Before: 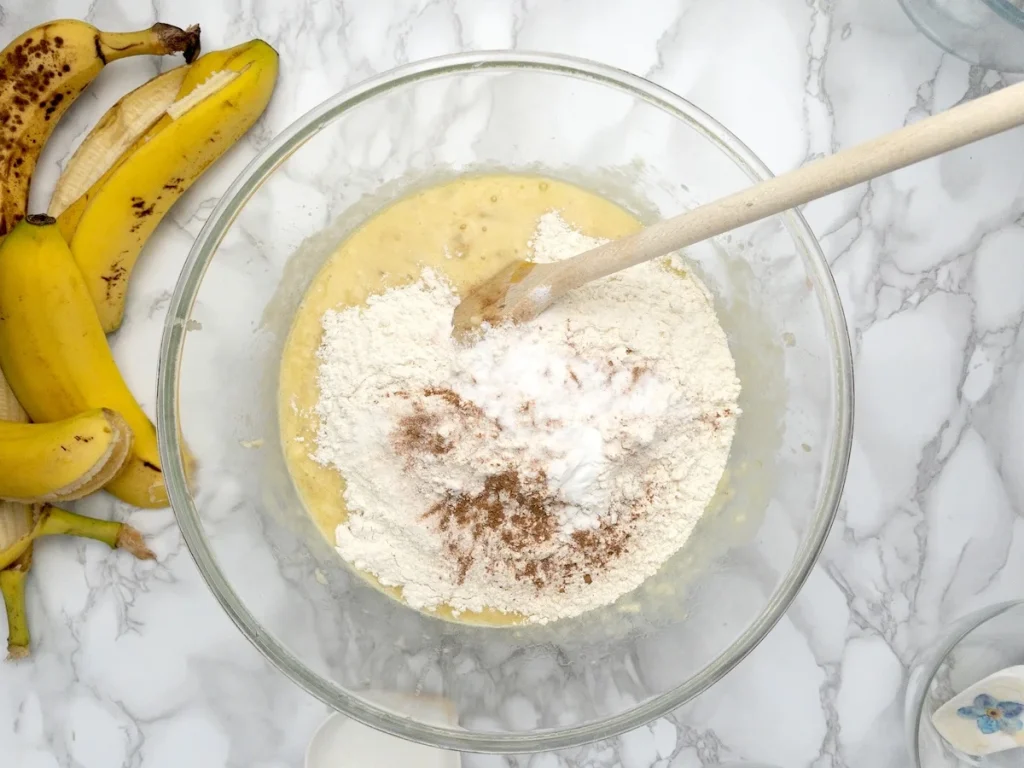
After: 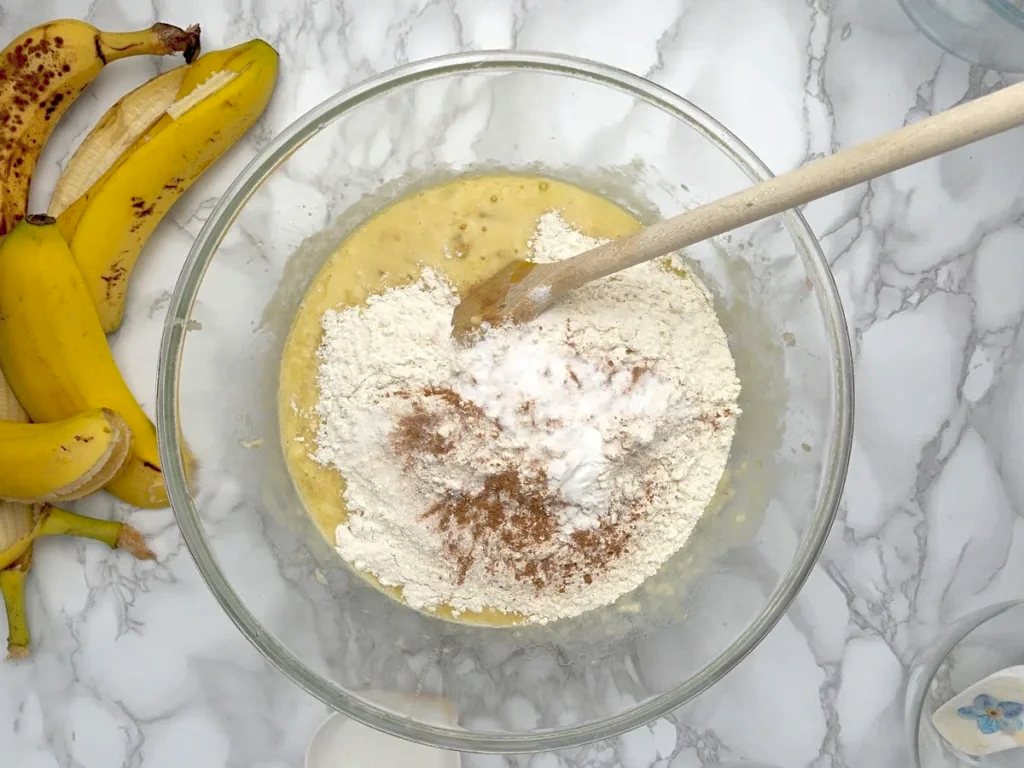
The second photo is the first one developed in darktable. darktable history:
shadows and highlights: on, module defaults
sharpen: amount 0.2
